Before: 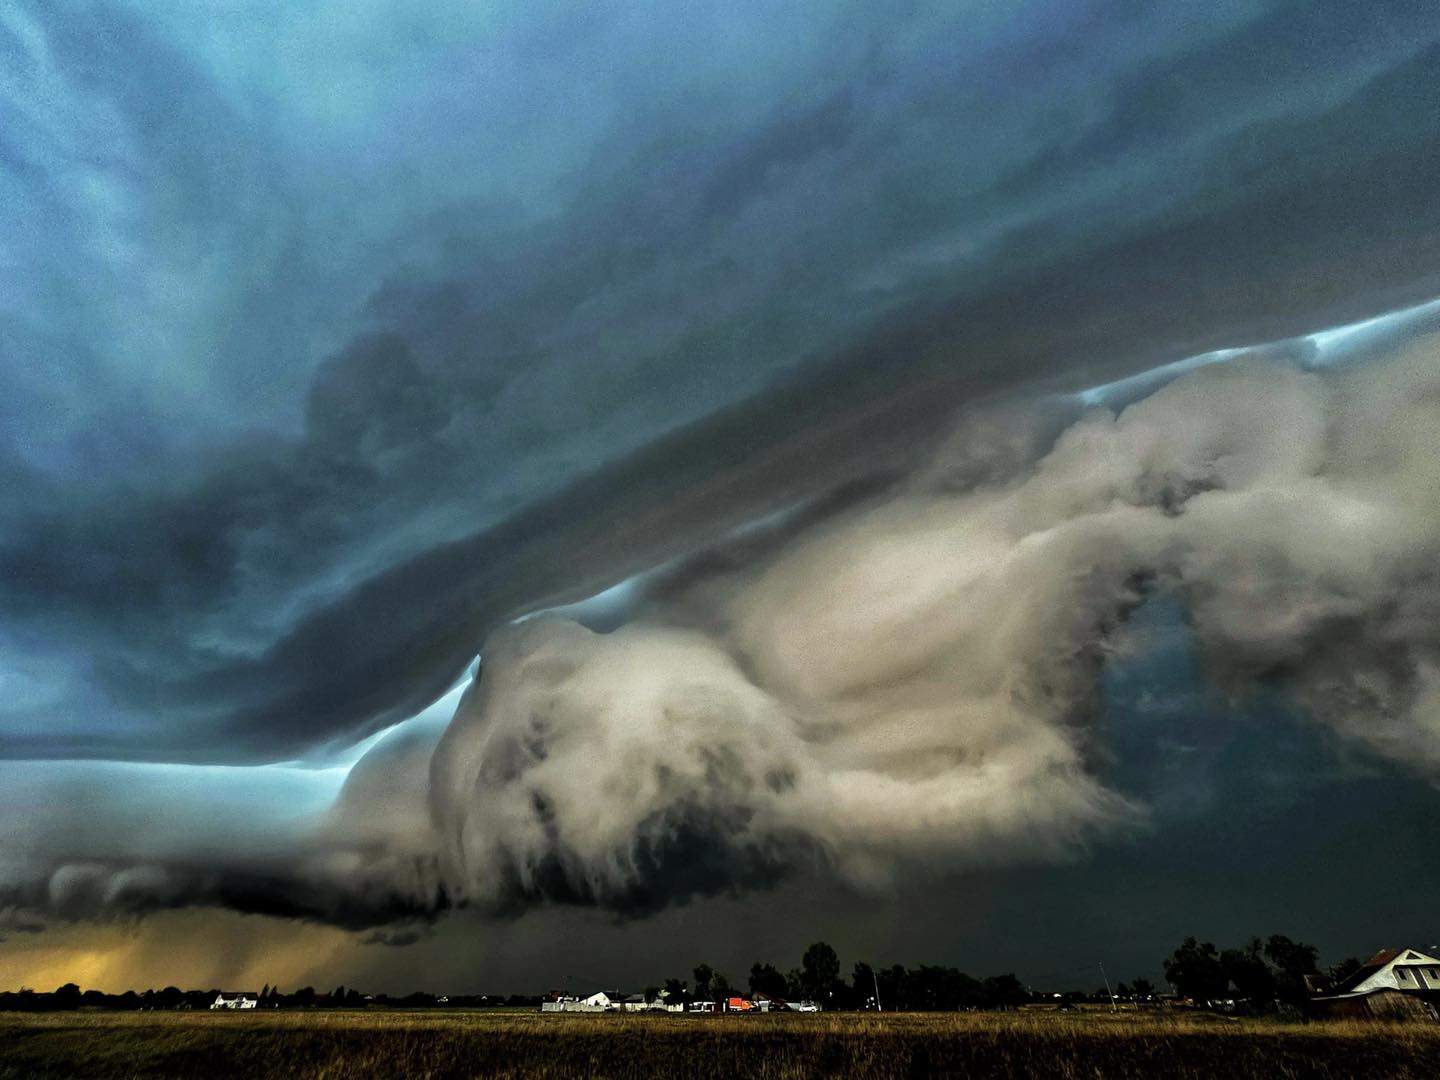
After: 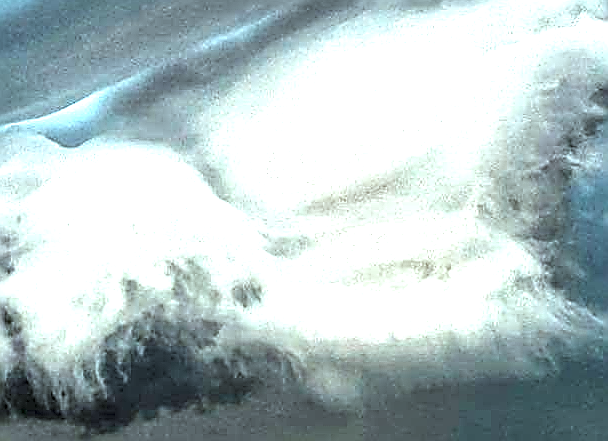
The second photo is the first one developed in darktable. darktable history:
sharpen: amount 1.987
local contrast: on, module defaults
color correction: highlights a* -12.84, highlights b* -17.91, saturation 0.705
exposure: exposure 2.021 EV, compensate exposure bias true, compensate highlight preservation false
crop: left 37.046%, top 45.036%, right 20.703%, bottom 13.358%
